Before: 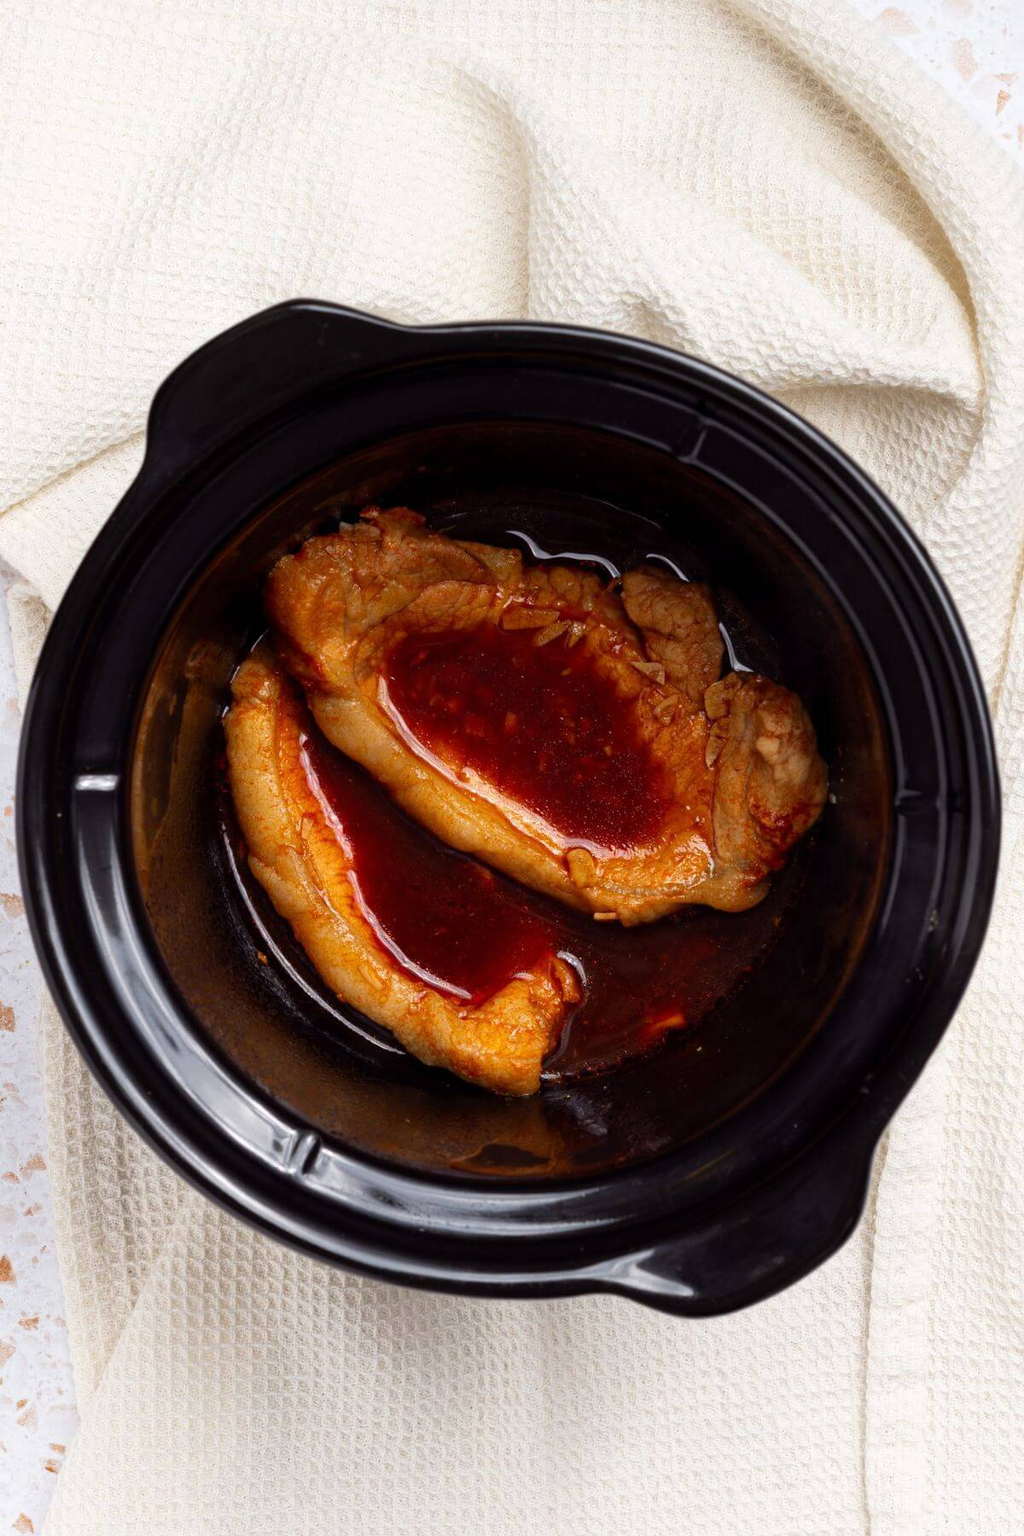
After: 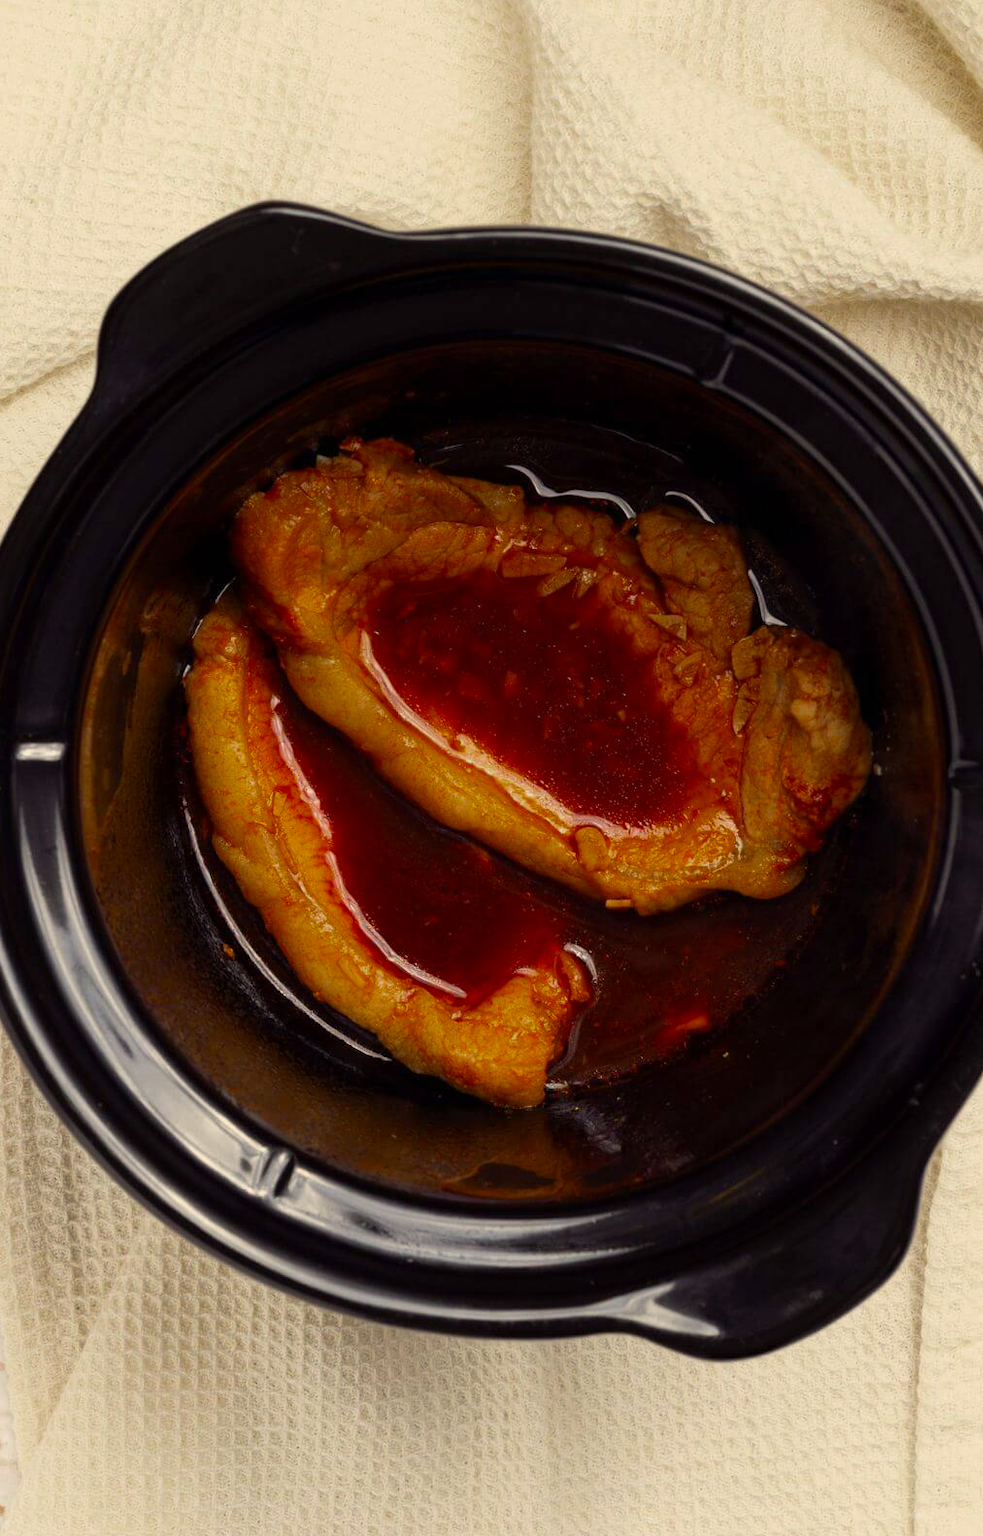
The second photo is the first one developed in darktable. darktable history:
crop: left 6.041%, top 7.986%, right 9.531%, bottom 4.109%
color zones: curves: ch0 [(0.27, 0.396) (0.563, 0.504) (0.75, 0.5) (0.787, 0.307)]
color correction: highlights a* 1.3, highlights b* 17.7
